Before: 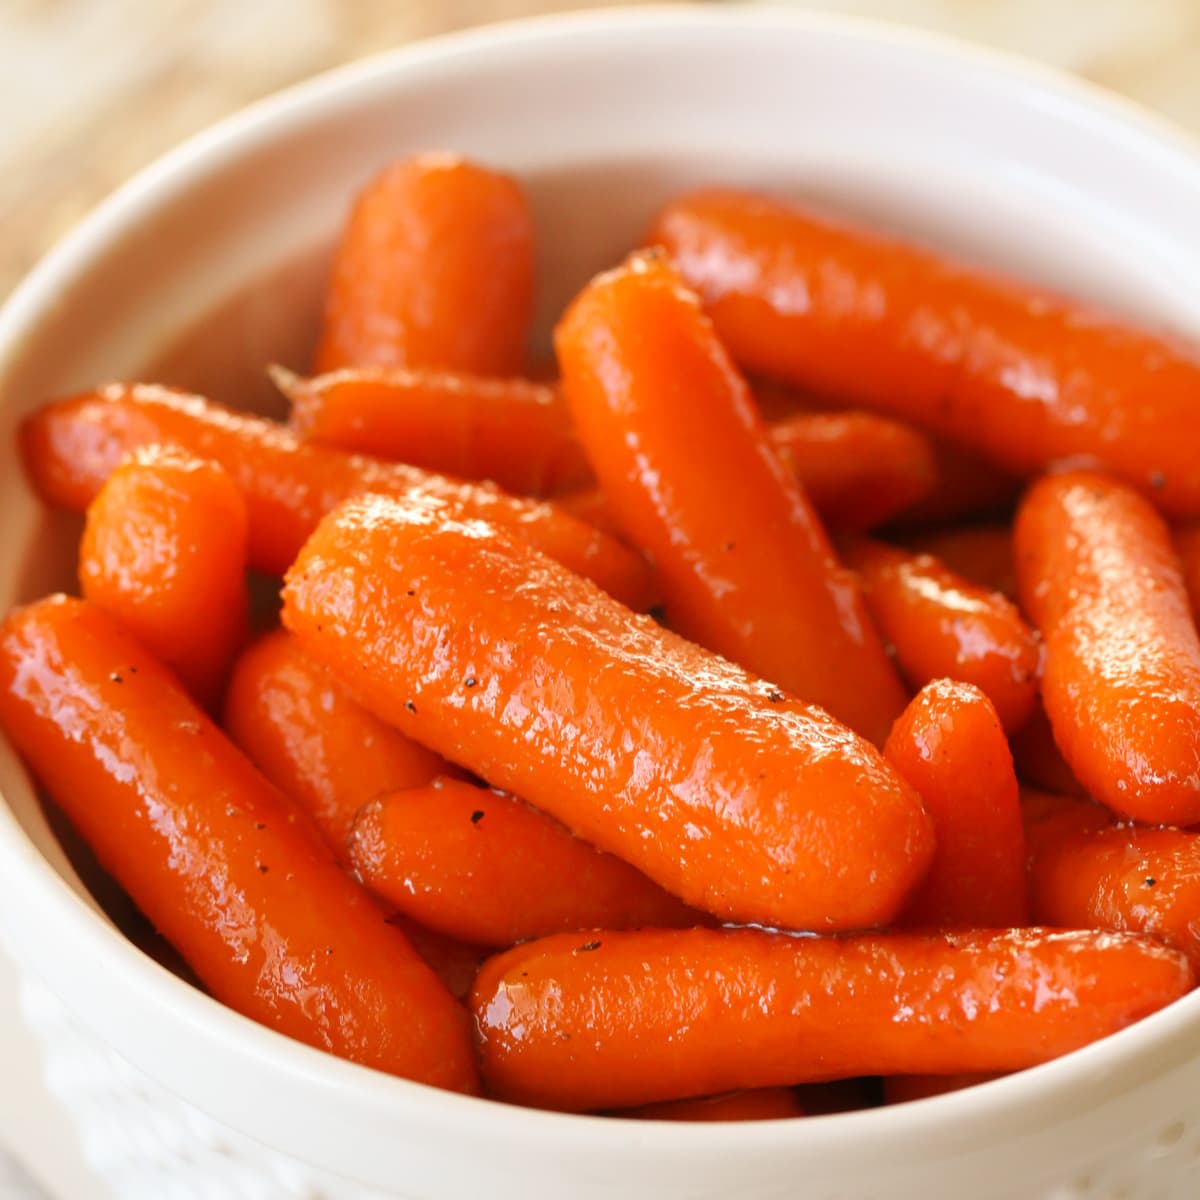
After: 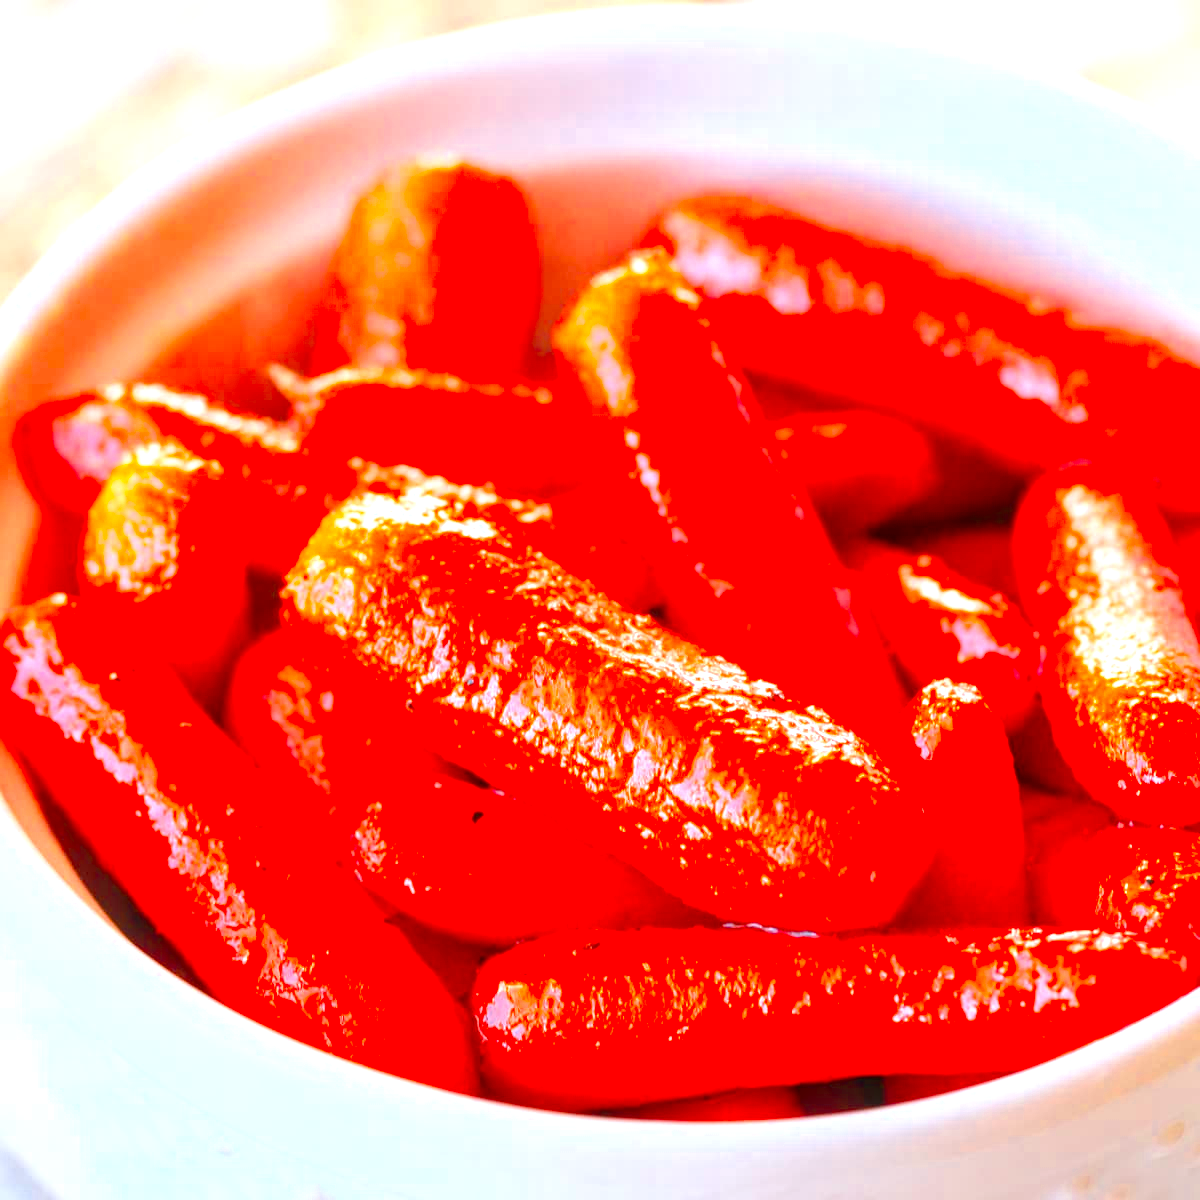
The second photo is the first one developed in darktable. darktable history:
color calibration: output R [1.422, -0.35, -0.252, 0], output G [-0.238, 1.259, -0.084, 0], output B [-0.081, -0.196, 1.58, 0], output brightness [0.49, 0.671, -0.57, 0], illuminant same as pipeline (D50), adaptation none (bypass), saturation algorithm version 1 (2020)
local contrast: on, module defaults
